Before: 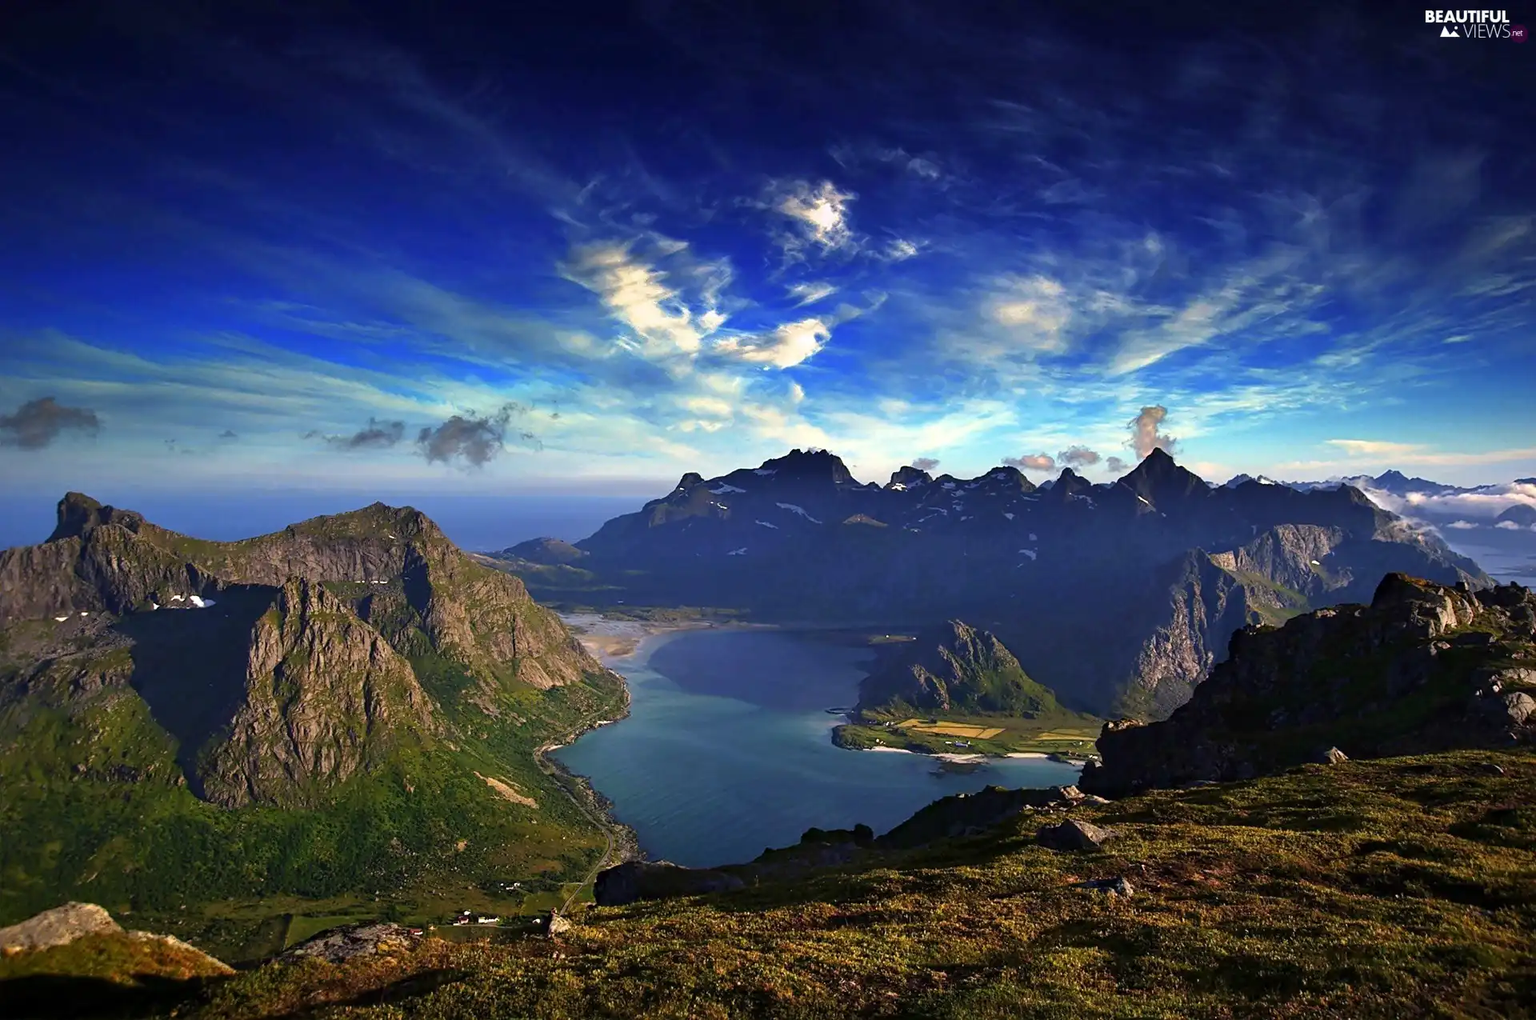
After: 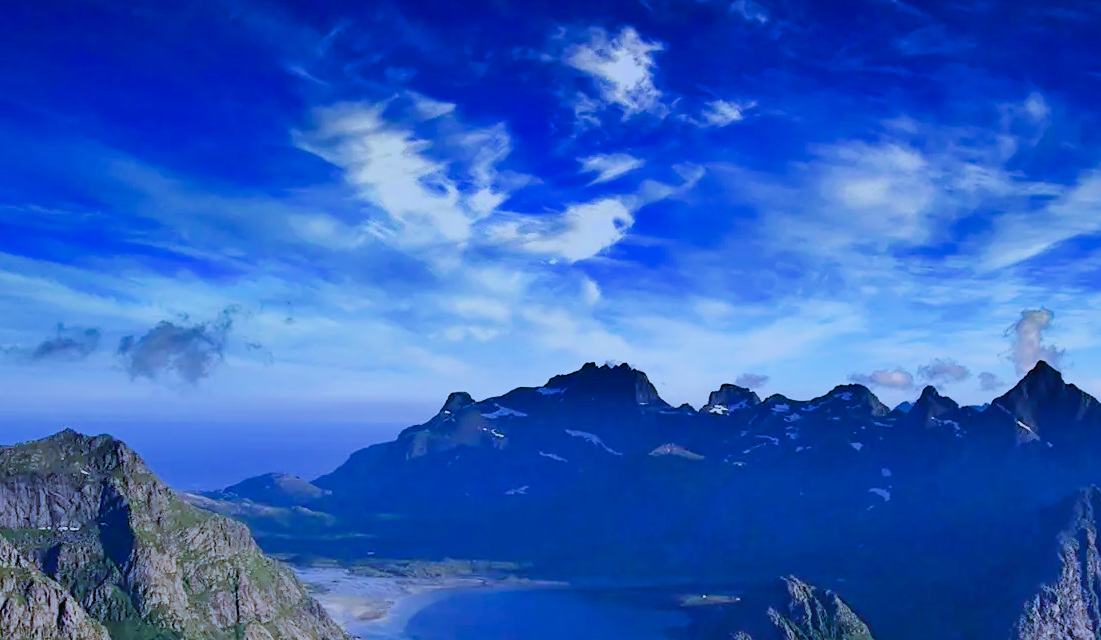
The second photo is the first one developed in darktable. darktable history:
crop: left 21.125%, top 15.629%, right 21.494%, bottom 34.129%
color calibration: illuminant as shot in camera, x 0.441, y 0.412, temperature 2889.34 K
exposure: exposure 0.406 EV, compensate highlight preservation false
filmic rgb: black relative exposure -7.21 EV, white relative exposure 5.36 EV, hardness 3.02
